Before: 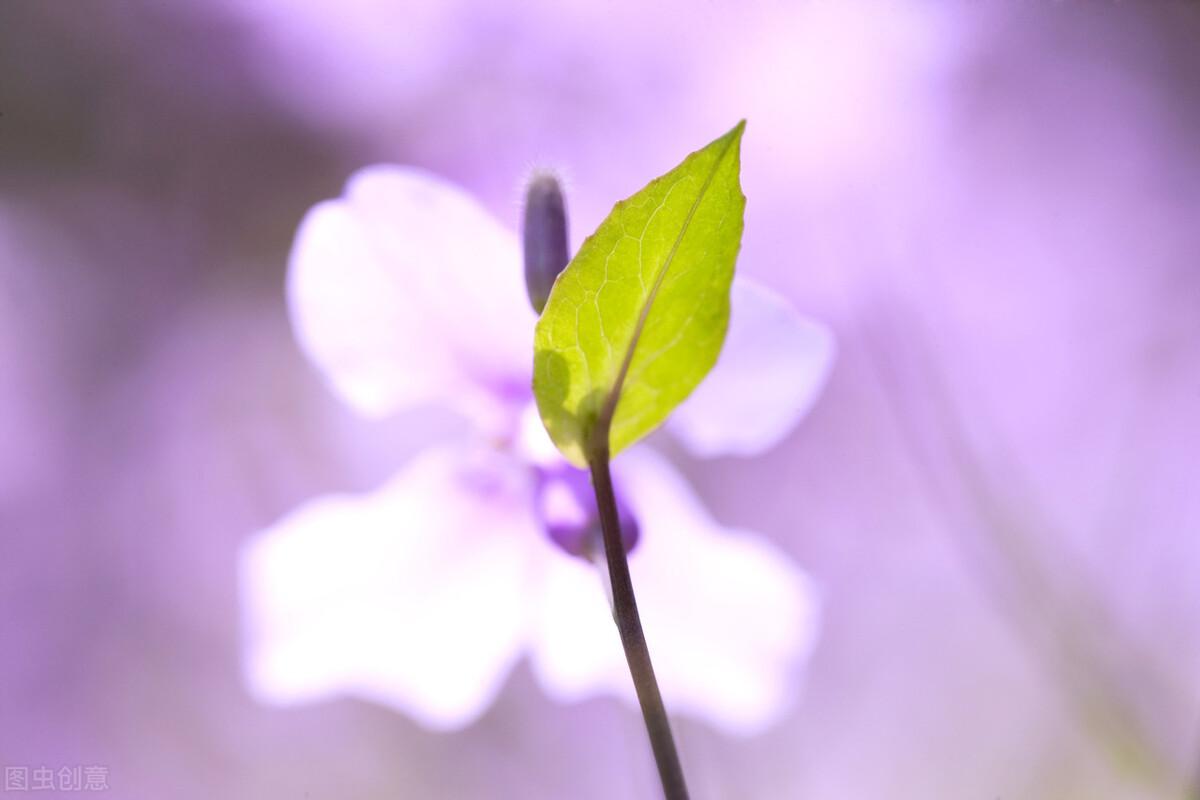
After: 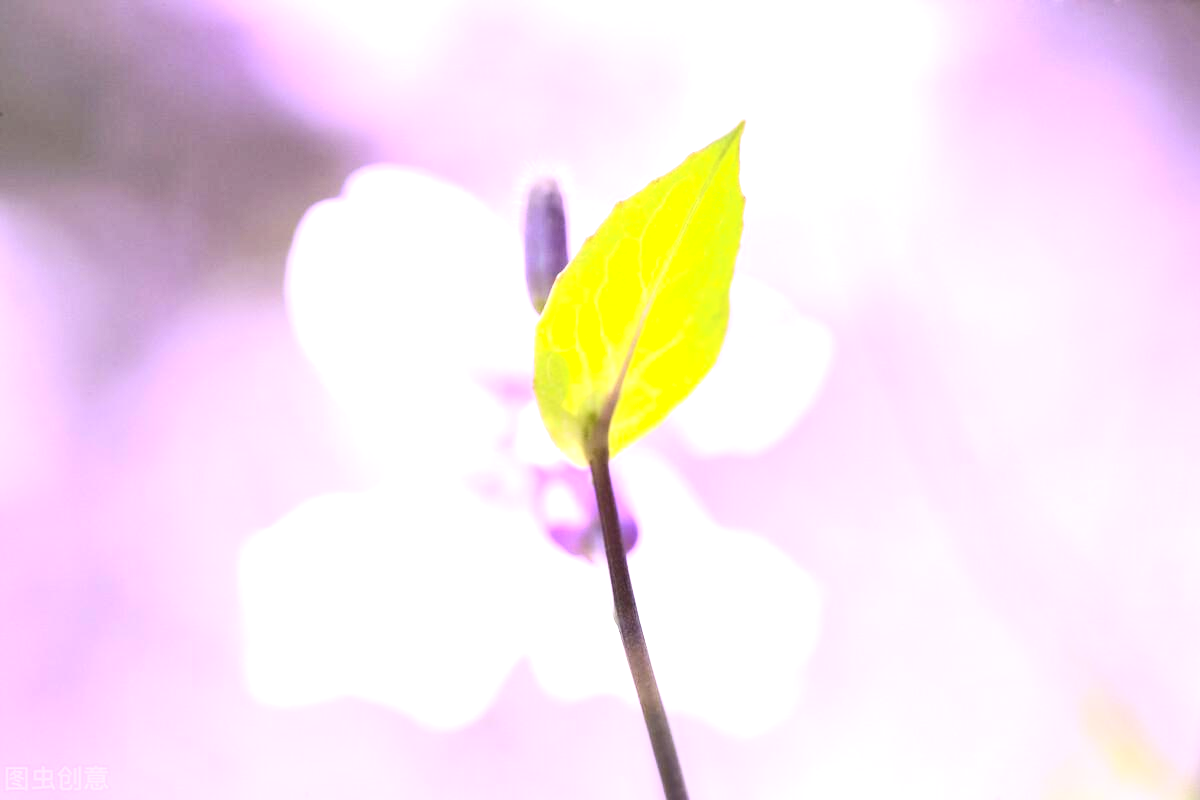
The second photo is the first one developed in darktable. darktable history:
contrast brightness saturation: contrast 0.241, brightness 0.092
exposure: black level correction 0, exposure 1.021 EV, compensate highlight preservation false
